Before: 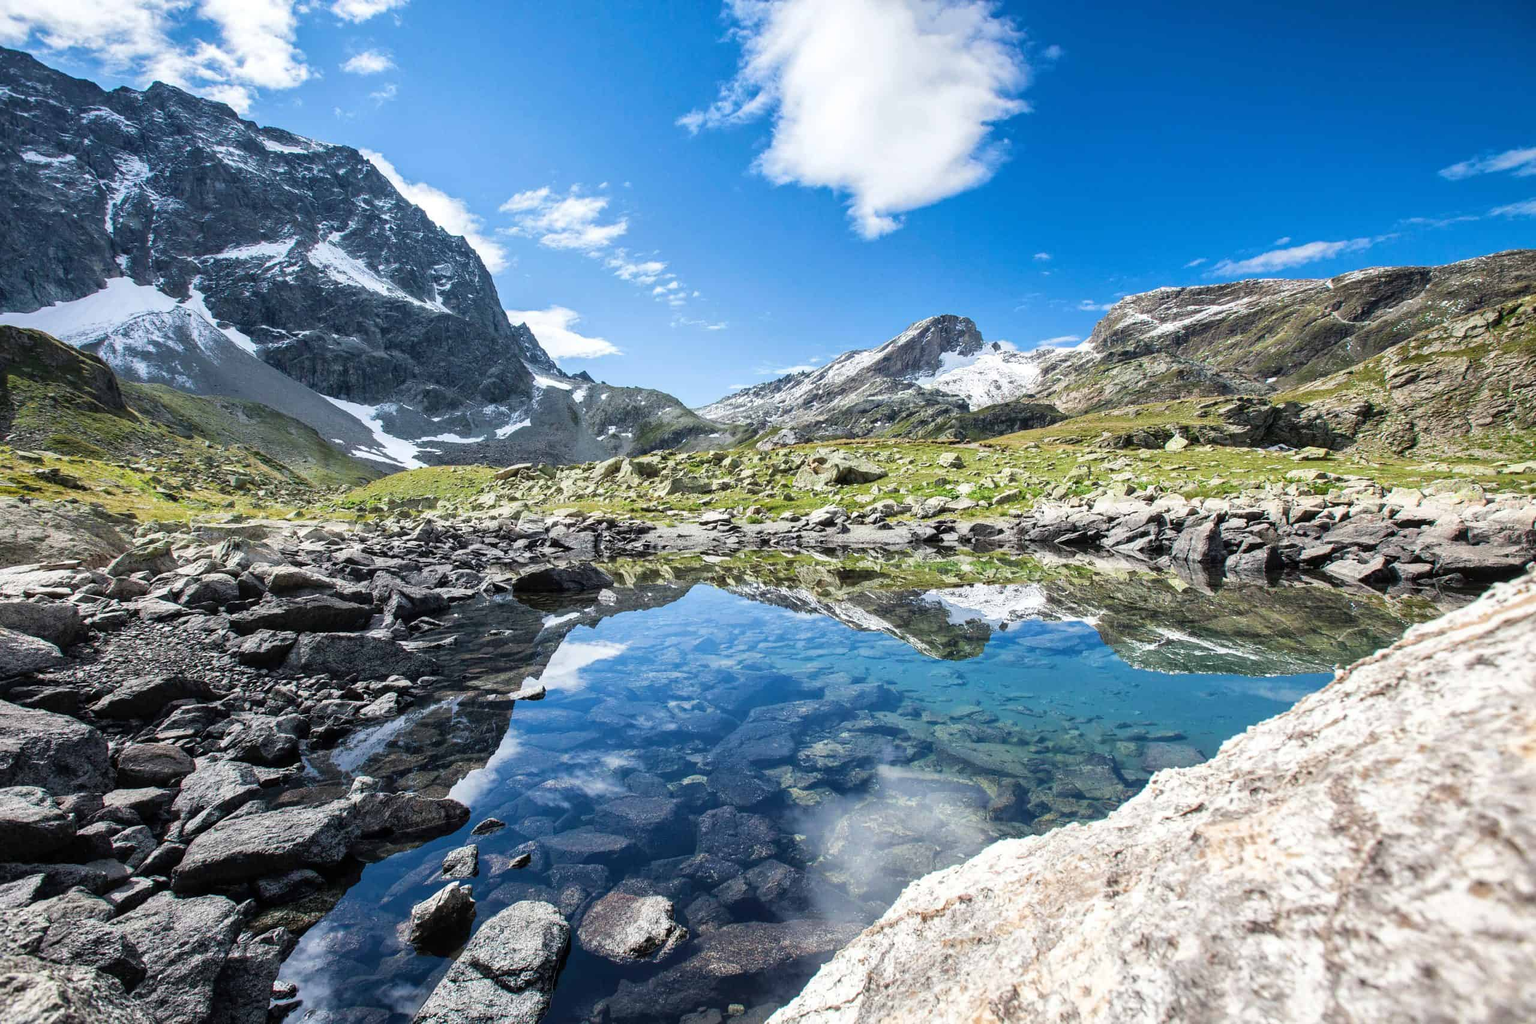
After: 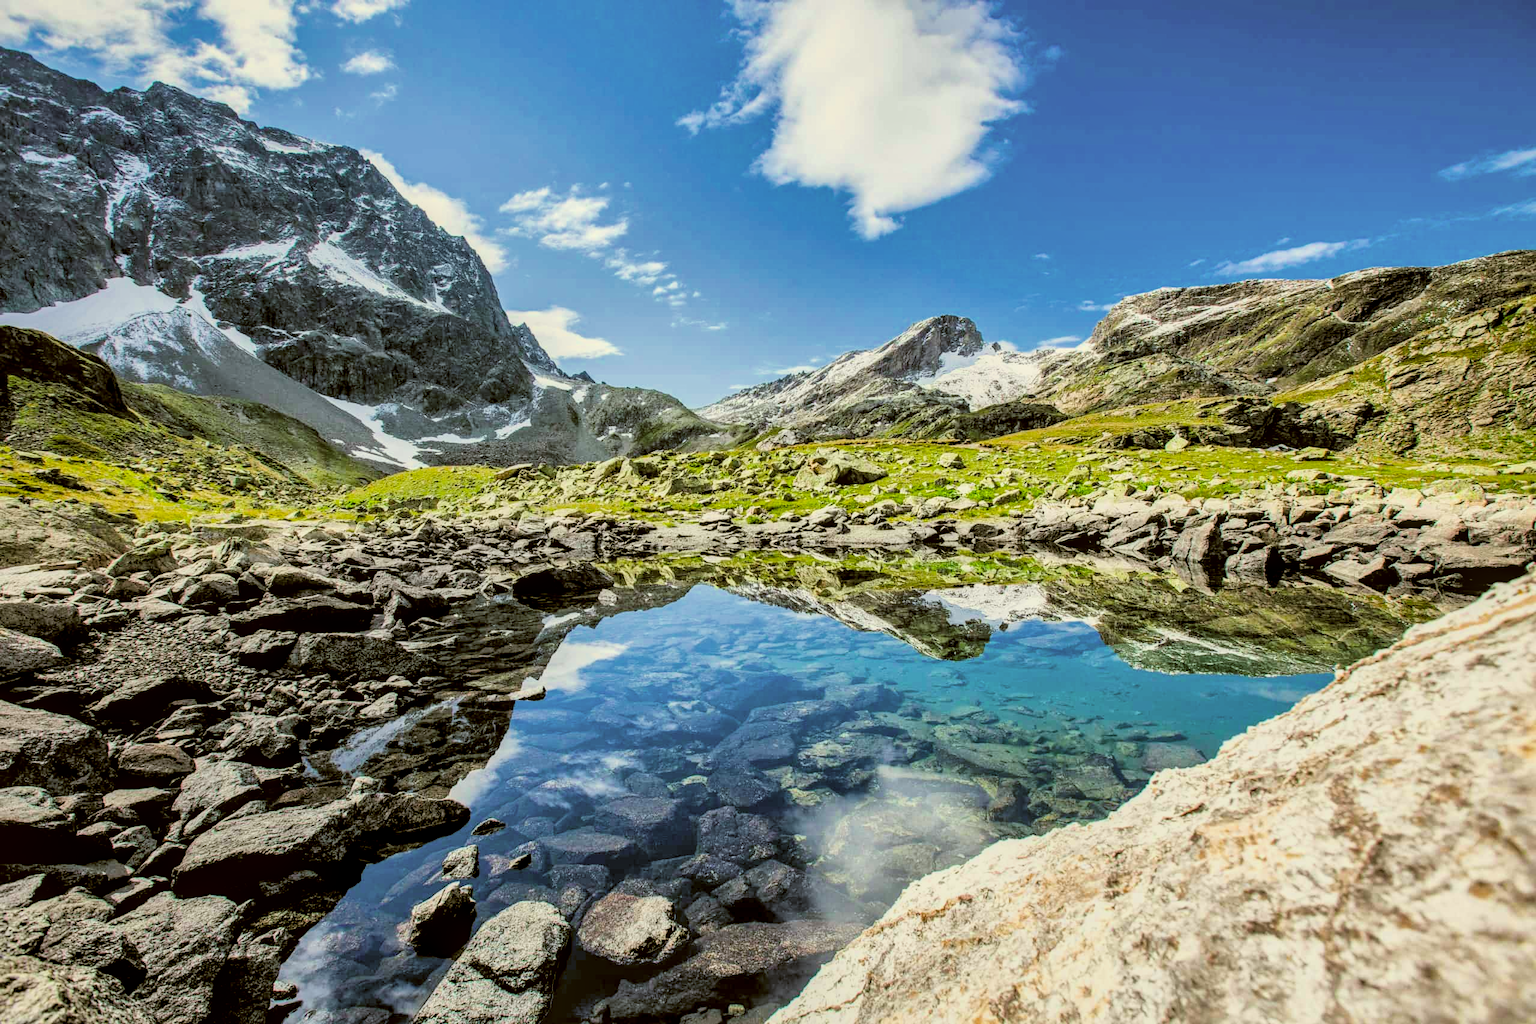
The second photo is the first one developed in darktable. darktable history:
color correction: highlights a* -1.27, highlights b* 10.19, shadows a* 0.291, shadows b* 19.18
shadows and highlights: on, module defaults
exposure: exposure 0.233 EV, compensate highlight preservation false
color balance rgb: global offset › luminance -0.274%, global offset › hue 260.51°, perceptual saturation grading › global saturation 30.551%
filmic rgb: black relative exposure -5.05 EV, white relative exposure 3.95 EV, threshold 3.02 EV, hardness 2.89, contrast 1.299, highlights saturation mix -31.47%, color science v6 (2022), enable highlight reconstruction true
local contrast: detail 130%
